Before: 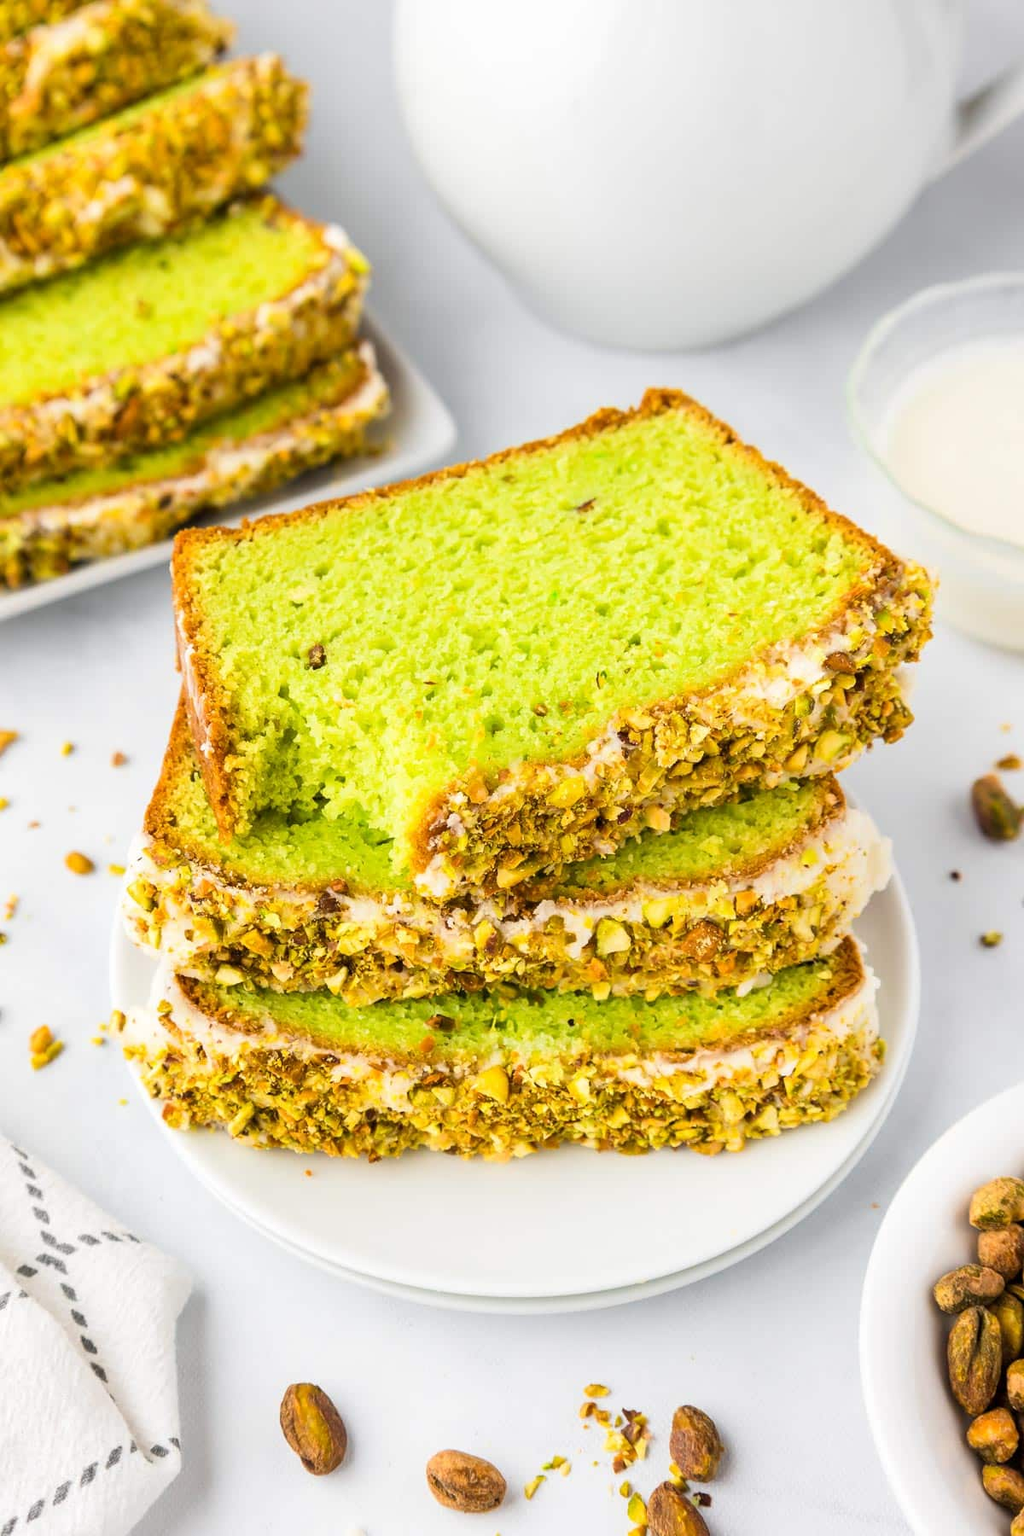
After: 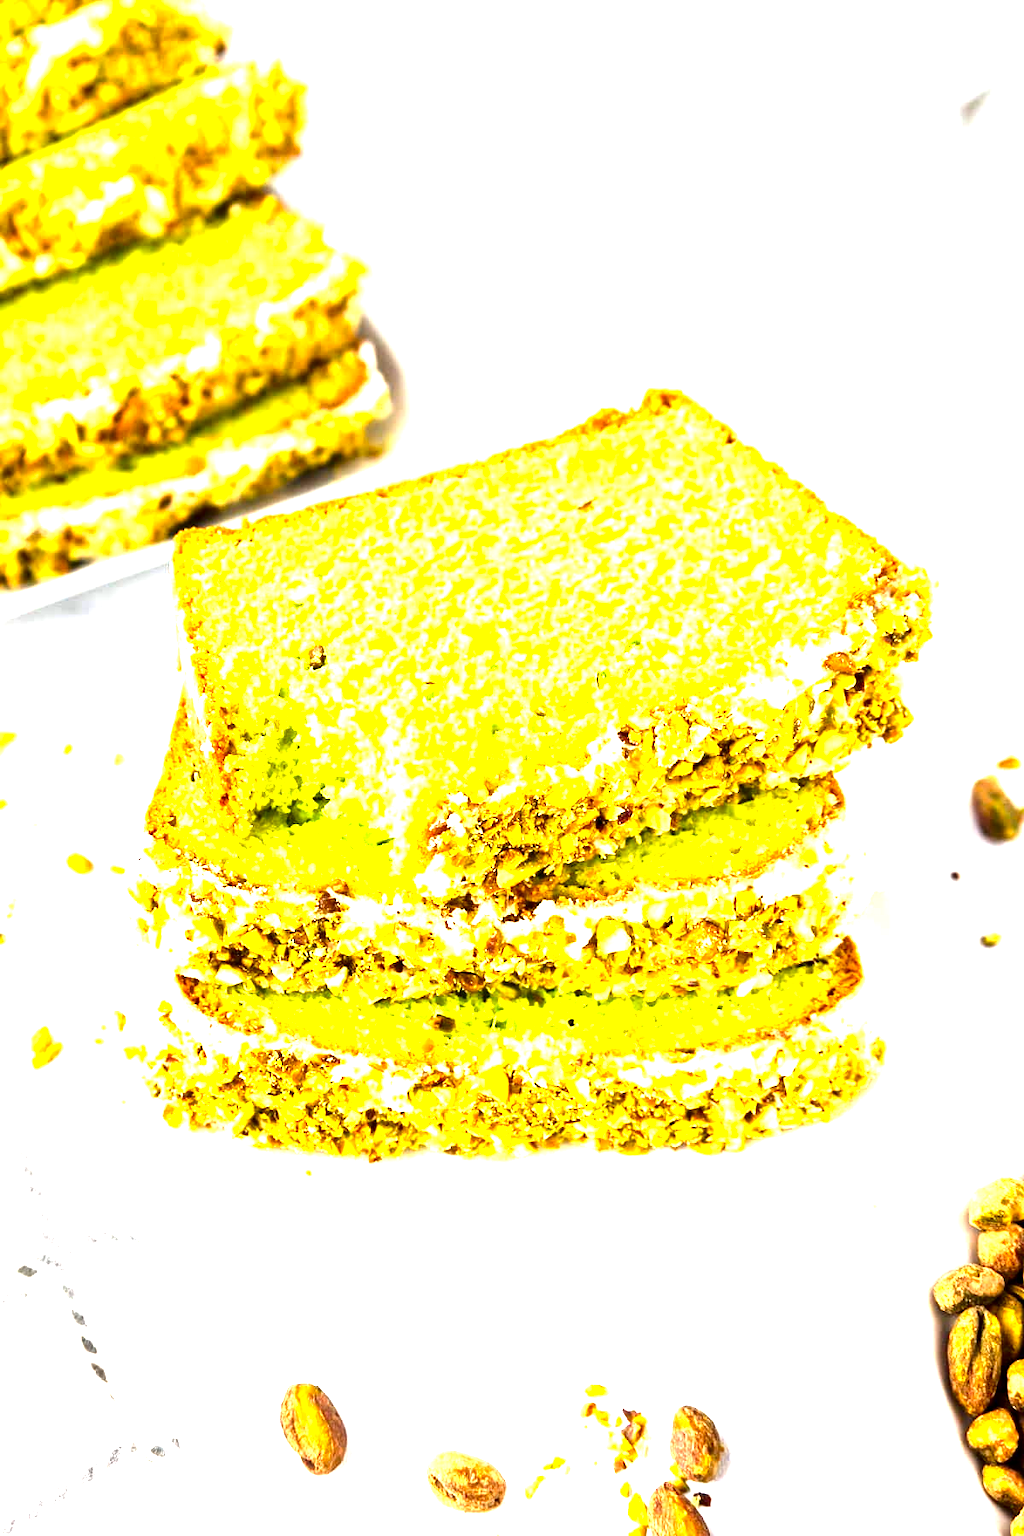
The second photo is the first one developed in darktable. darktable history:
local contrast: mode bilateral grid, contrast 20, coarseness 49, detail 119%, midtone range 0.2
exposure: black level correction 0, exposure 1.095 EV, compensate highlight preservation false
contrast brightness saturation: contrast 0.128, brightness -0.239, saturation 0.145
tone equalizer: -8 EV -0.753 EV, -7 EV -0.699 EV, -6 EV -0.616 EV, -5 EV -0.416 EV, -3 EV 0.372 EV, -2 EV 0.6 EV, -1 EV 0.701 EV, +0 EV 0.738 EV
